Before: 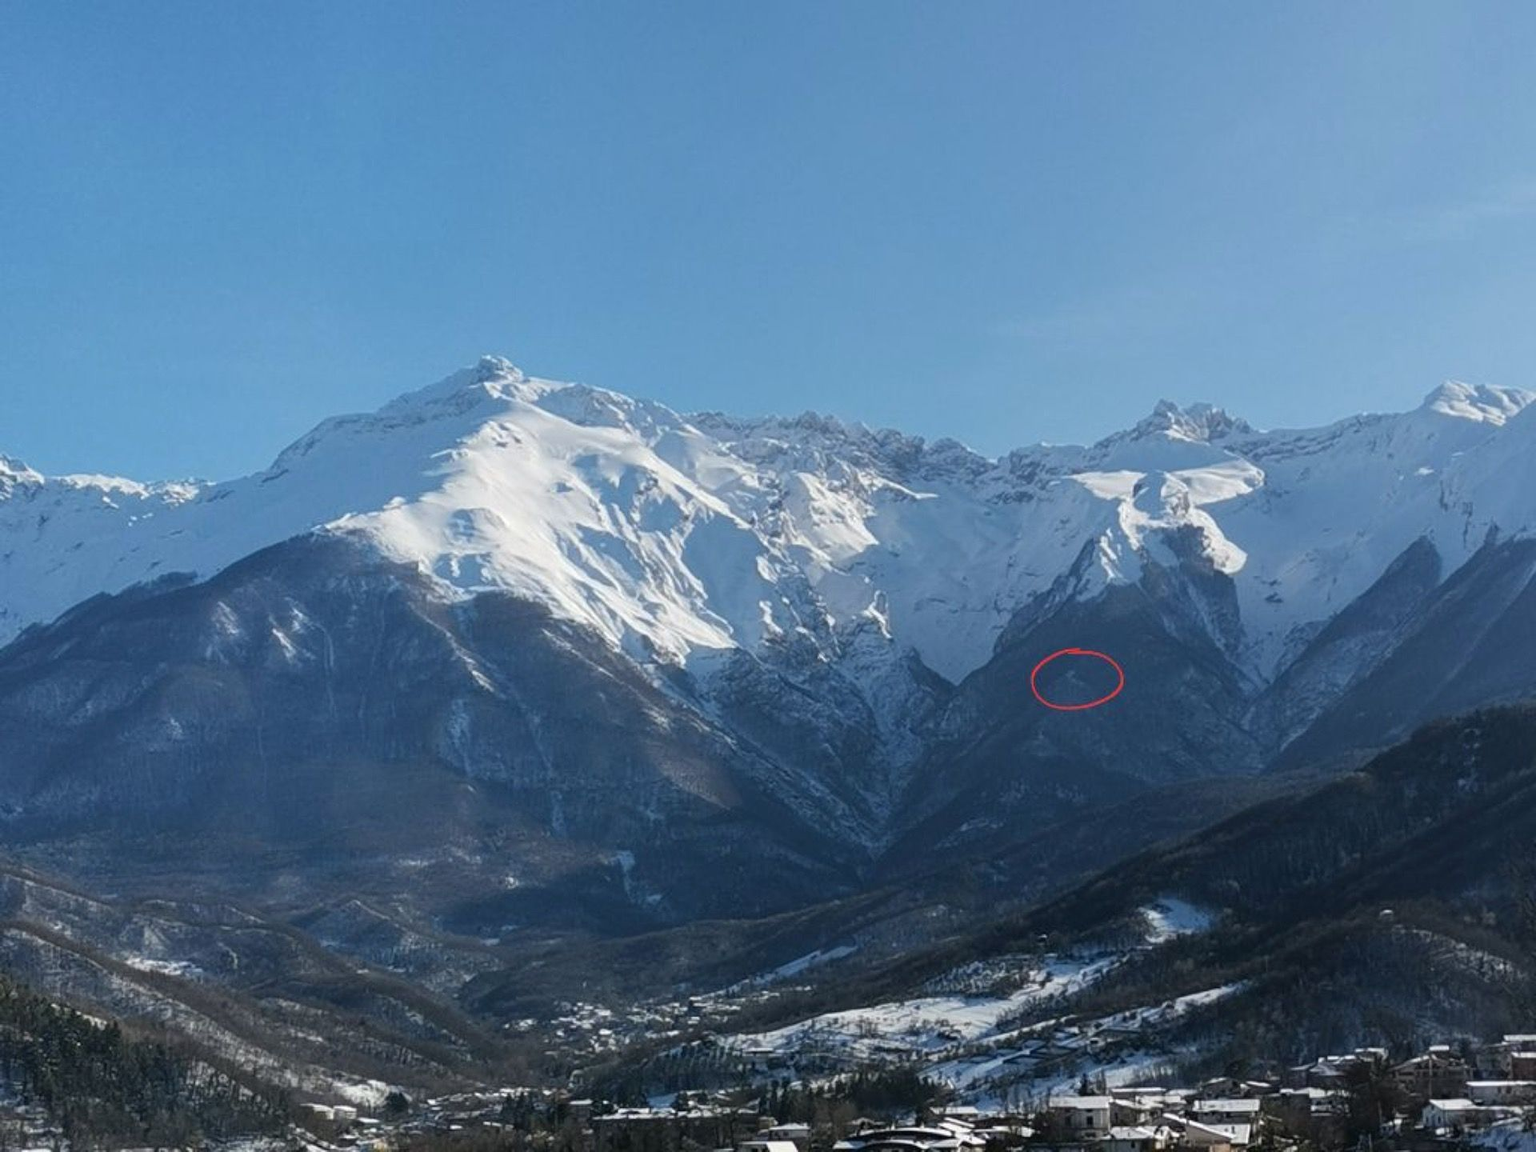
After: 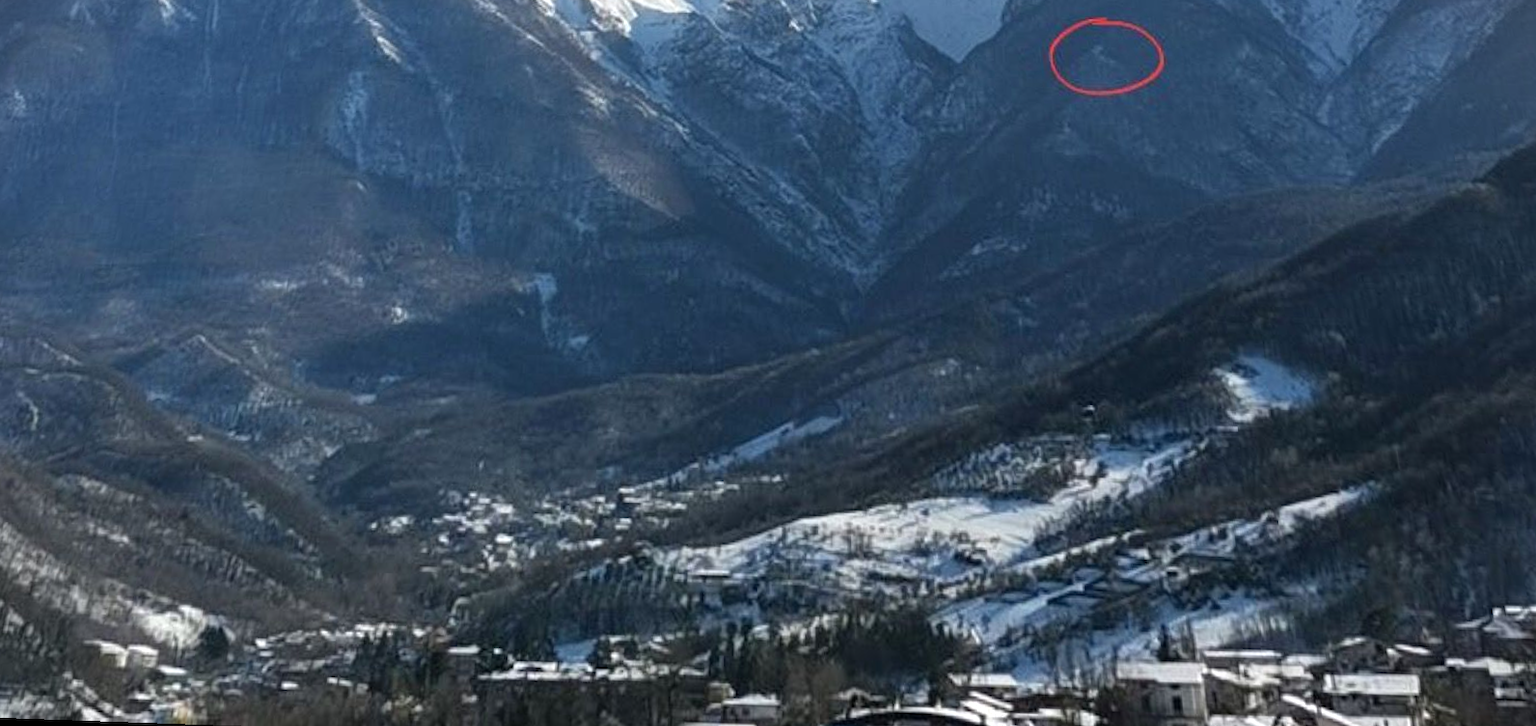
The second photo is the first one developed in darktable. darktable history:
vignetting: fall-off start 100%, brightness -0.282, width/height ratio 1.31
crop and rotate: top 46.237%
shadows and highlights: shadows 22.7, highlights -48.71, soften with gaussian
rotate and perspective: rotation 0.72°, lens shift (vertical) -0.352, lens shift (horizontal) -0.051, crop left 0.152, crop right 0.859, crop top 0.019, crop bottom 0.964
exposure: exposure 0.2 EV, compensate highlight preservation false
tone equalizer: on, module defaults
